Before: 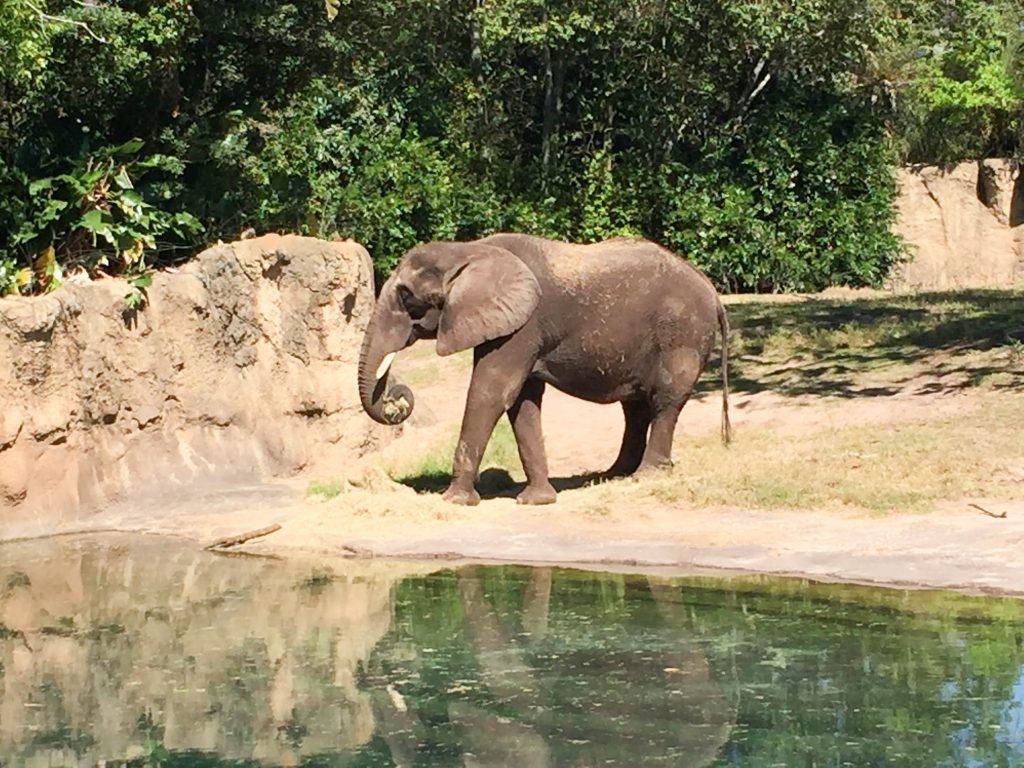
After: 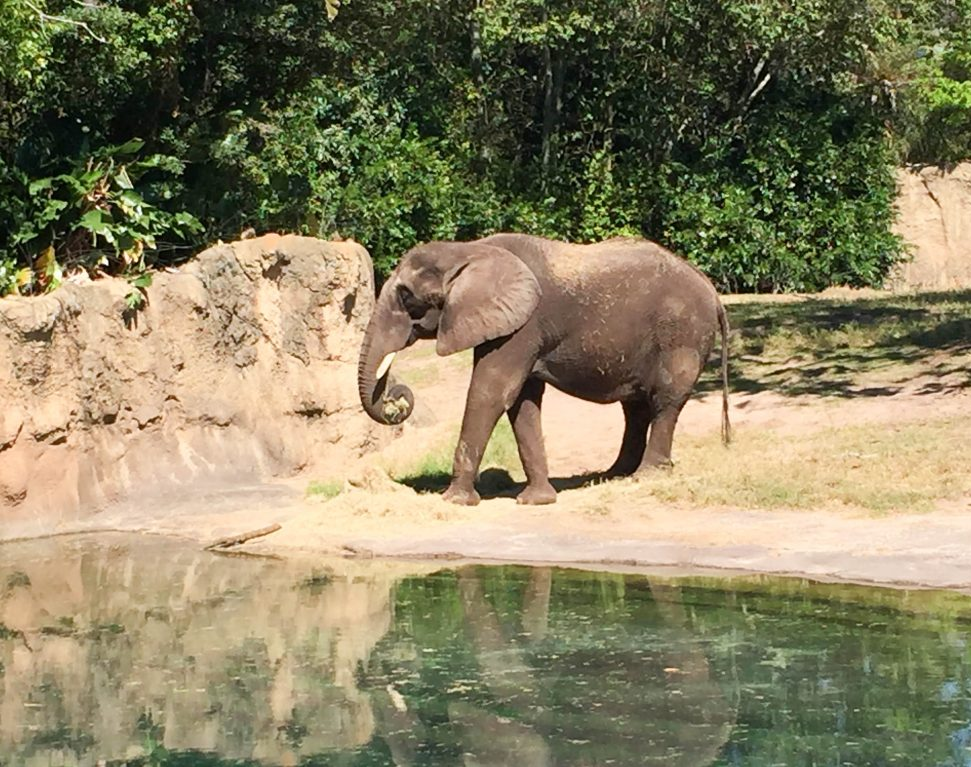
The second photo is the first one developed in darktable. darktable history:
crop and rotate: right 5.135%
